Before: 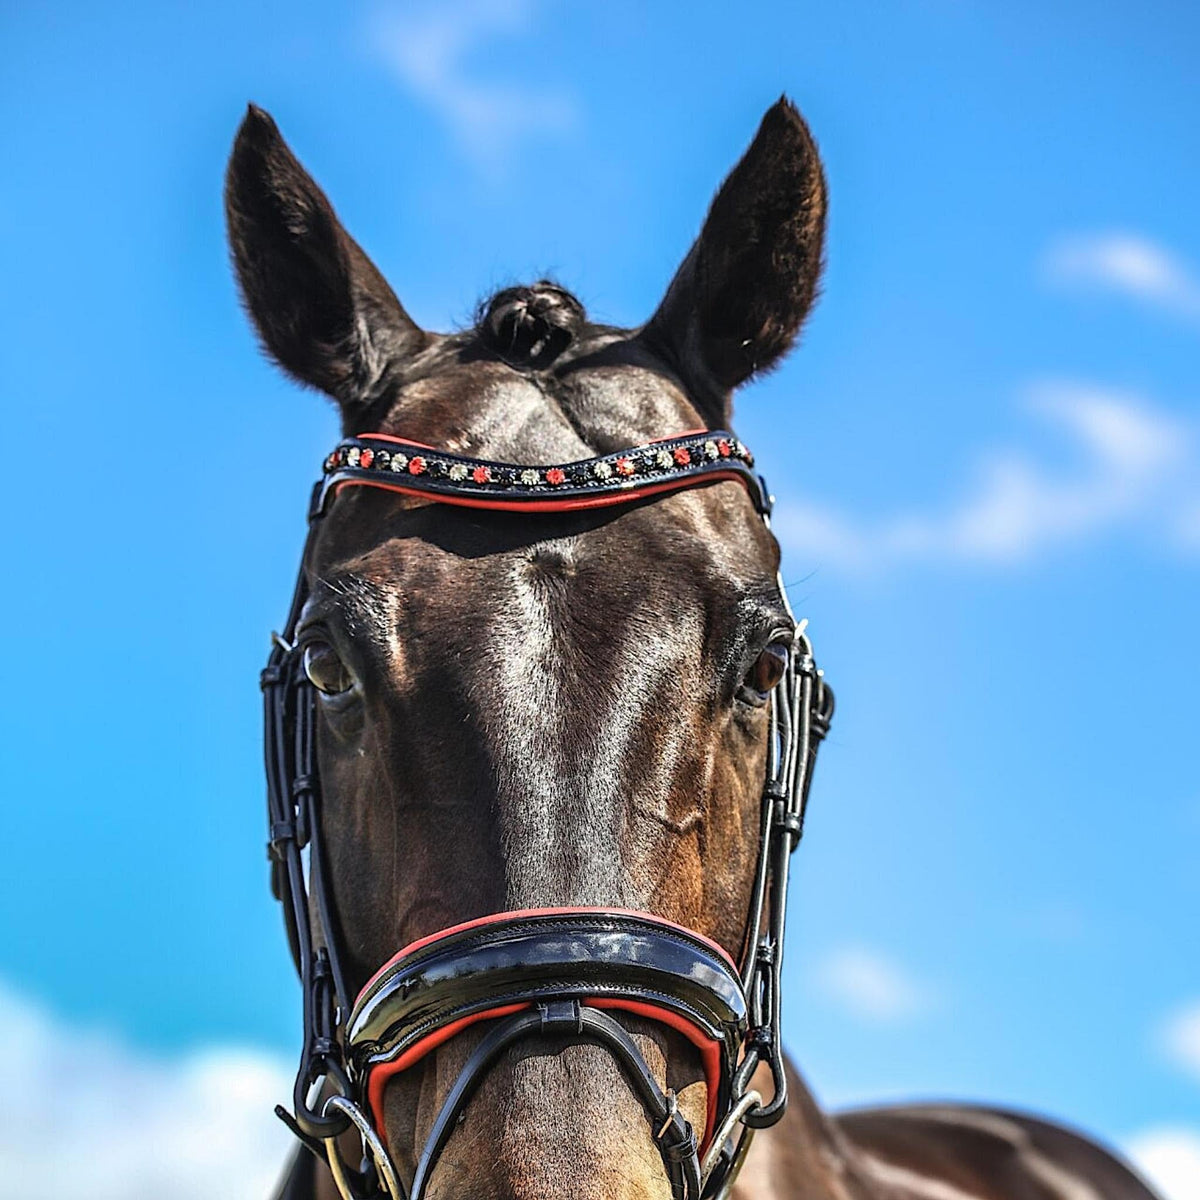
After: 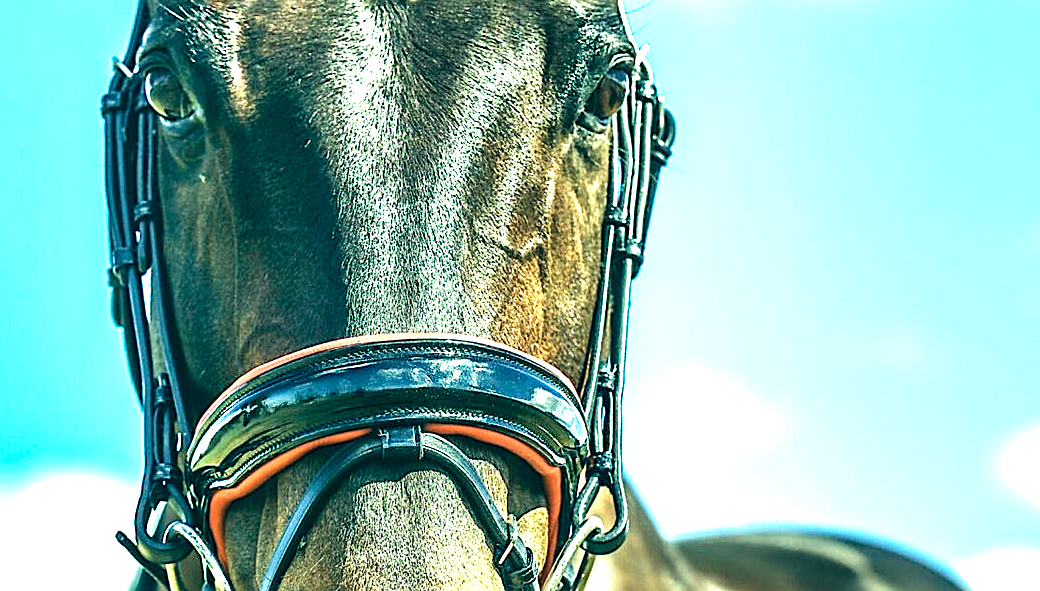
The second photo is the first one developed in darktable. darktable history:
crop and rotate: left 13.306%, top 47.907%, bottom 2.776%
exposure: black level correction 0, exposure 1.325 EV, compensate highlight preservation false
velvia: on, module defaults
color correction: highlights a* -19.89, highlights b* 9.8, shadows a* -20.38, shadows b* -10.04
sharpen: on, module defaults
